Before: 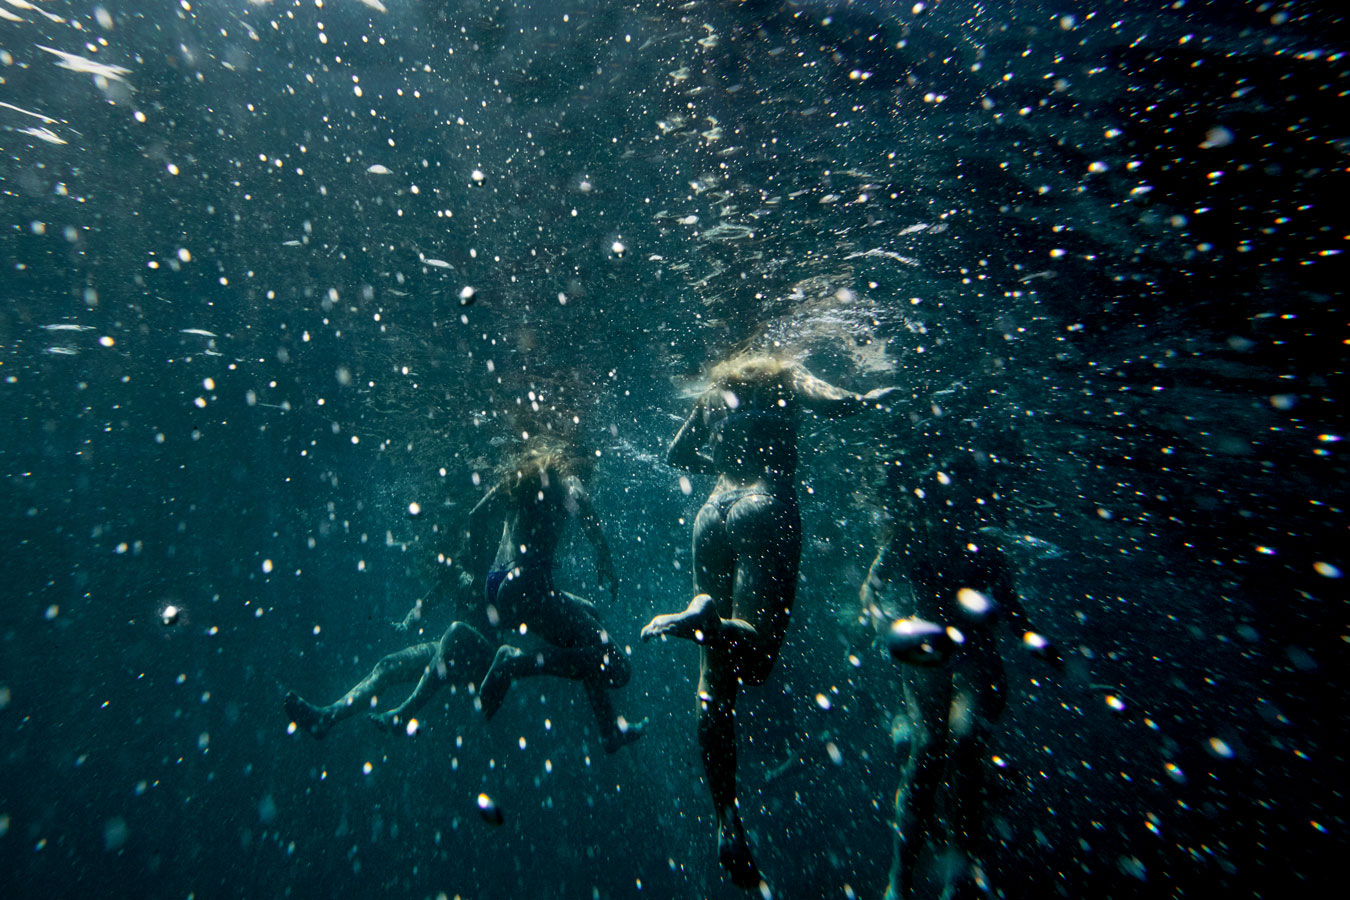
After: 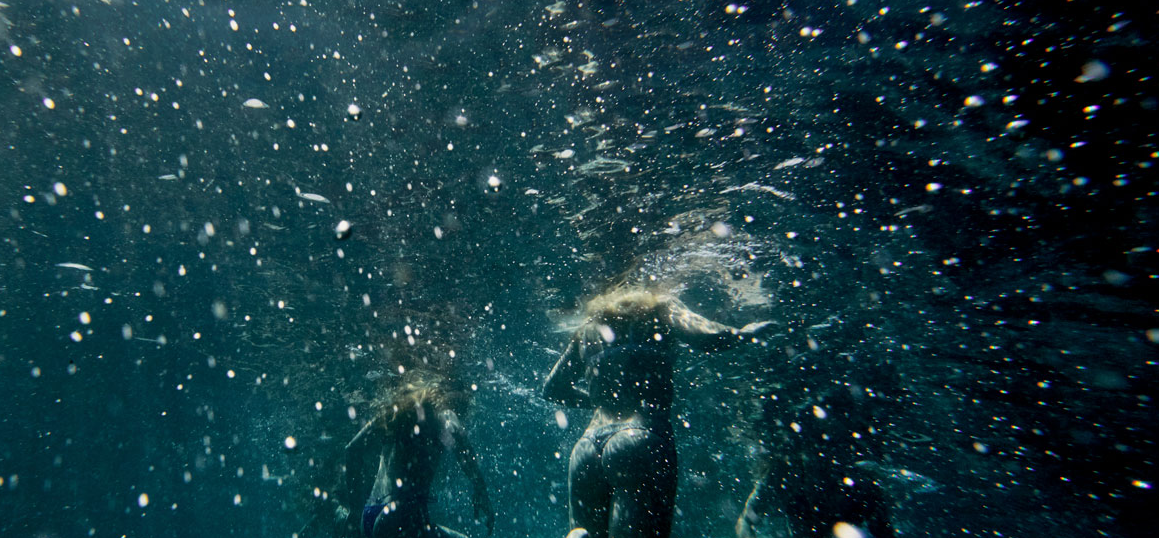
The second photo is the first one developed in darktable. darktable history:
exposure: exposure -0.152 EV, compensate highlight preservation false
crop and rotate: left 9.235%, top 7.351%, right 4.886%, bottom 32.796%
